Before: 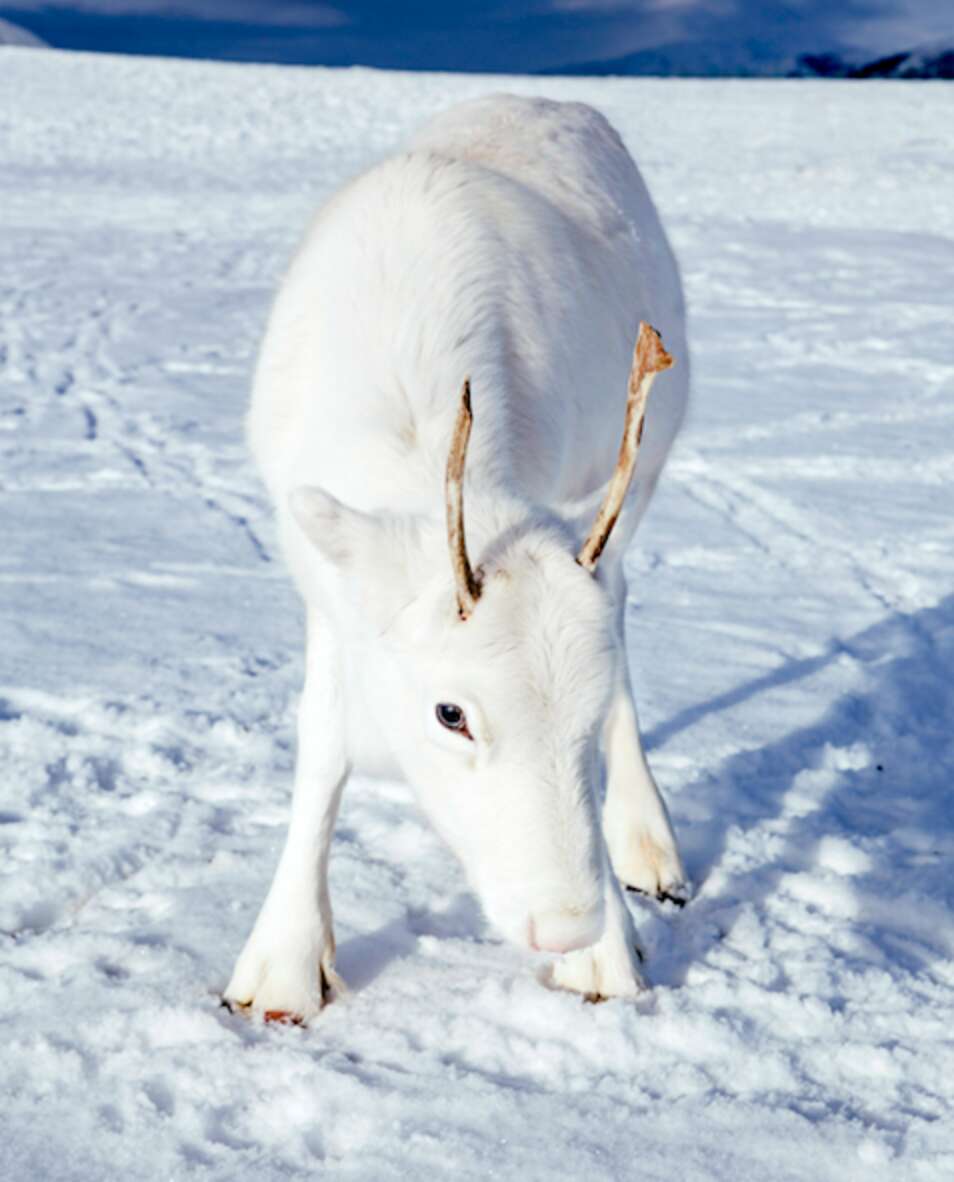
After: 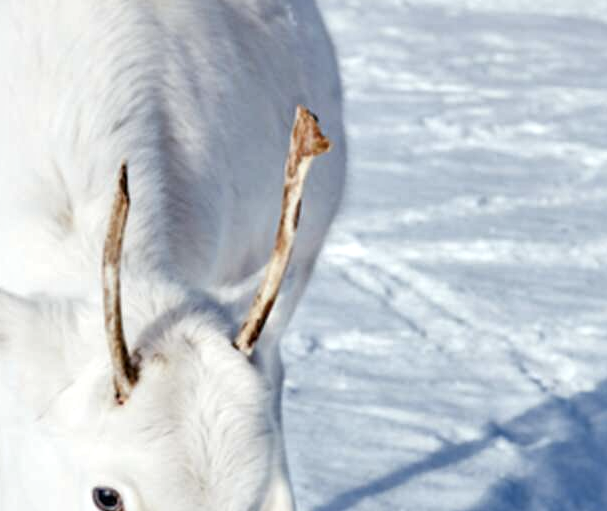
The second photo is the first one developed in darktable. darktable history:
local contrast: mode bilateral grid, contrast 25, coarseness 60, detail 151%, midtone range 0.2
crop: left 36.005%, top 18.293%, right 0.31%, bottom 38.444%
